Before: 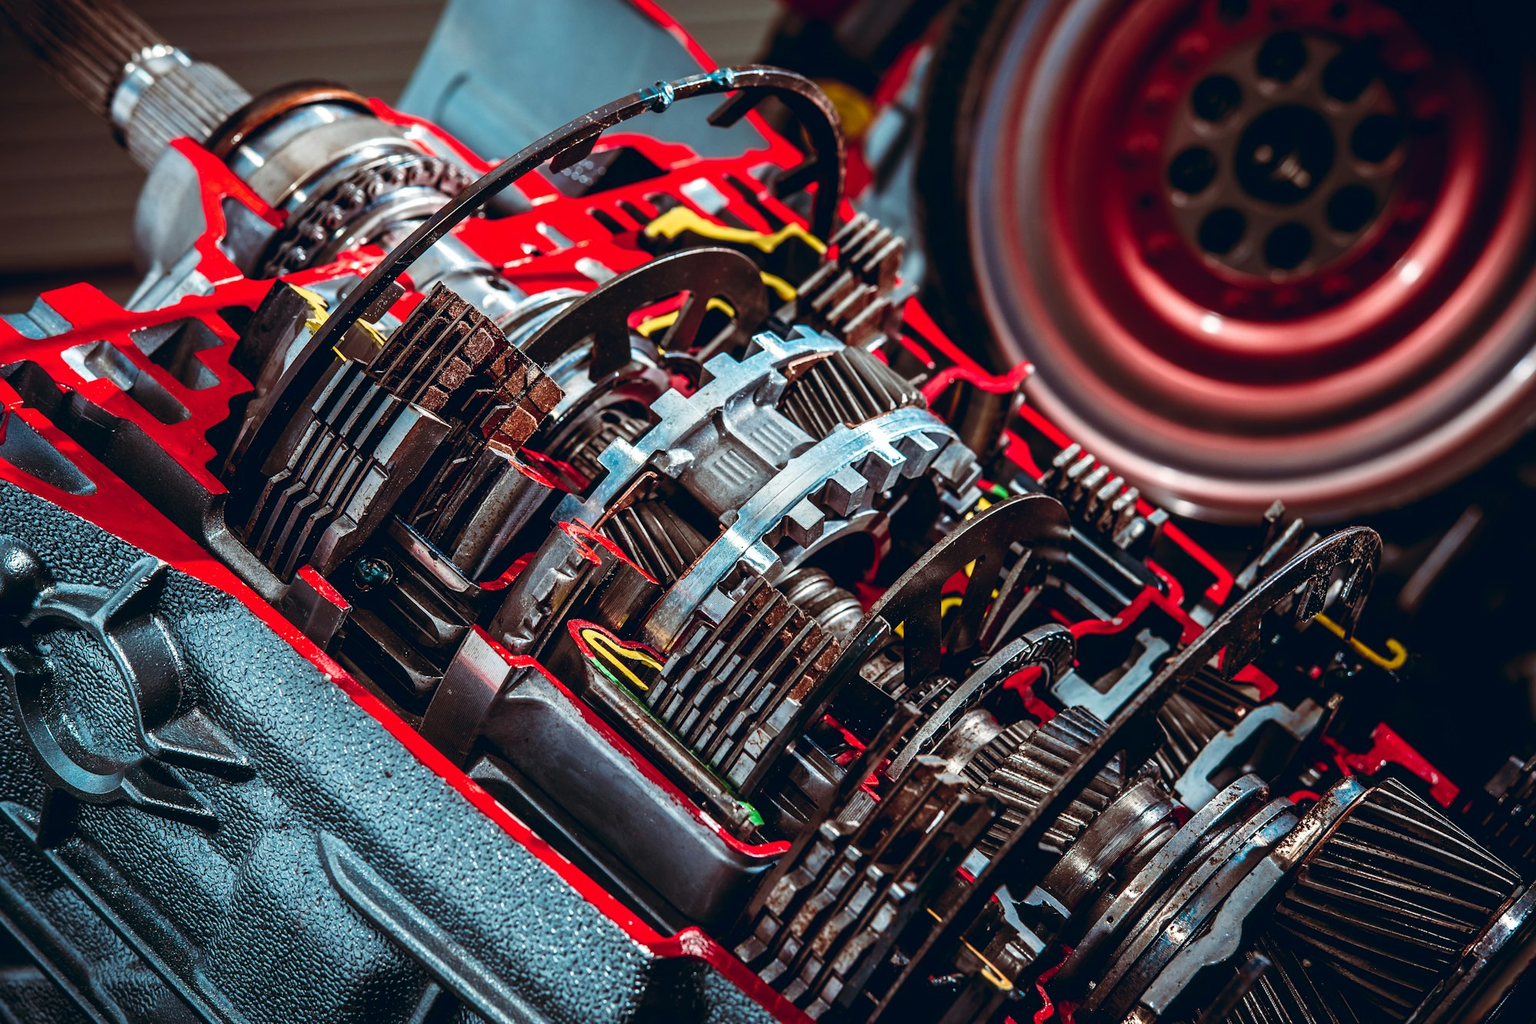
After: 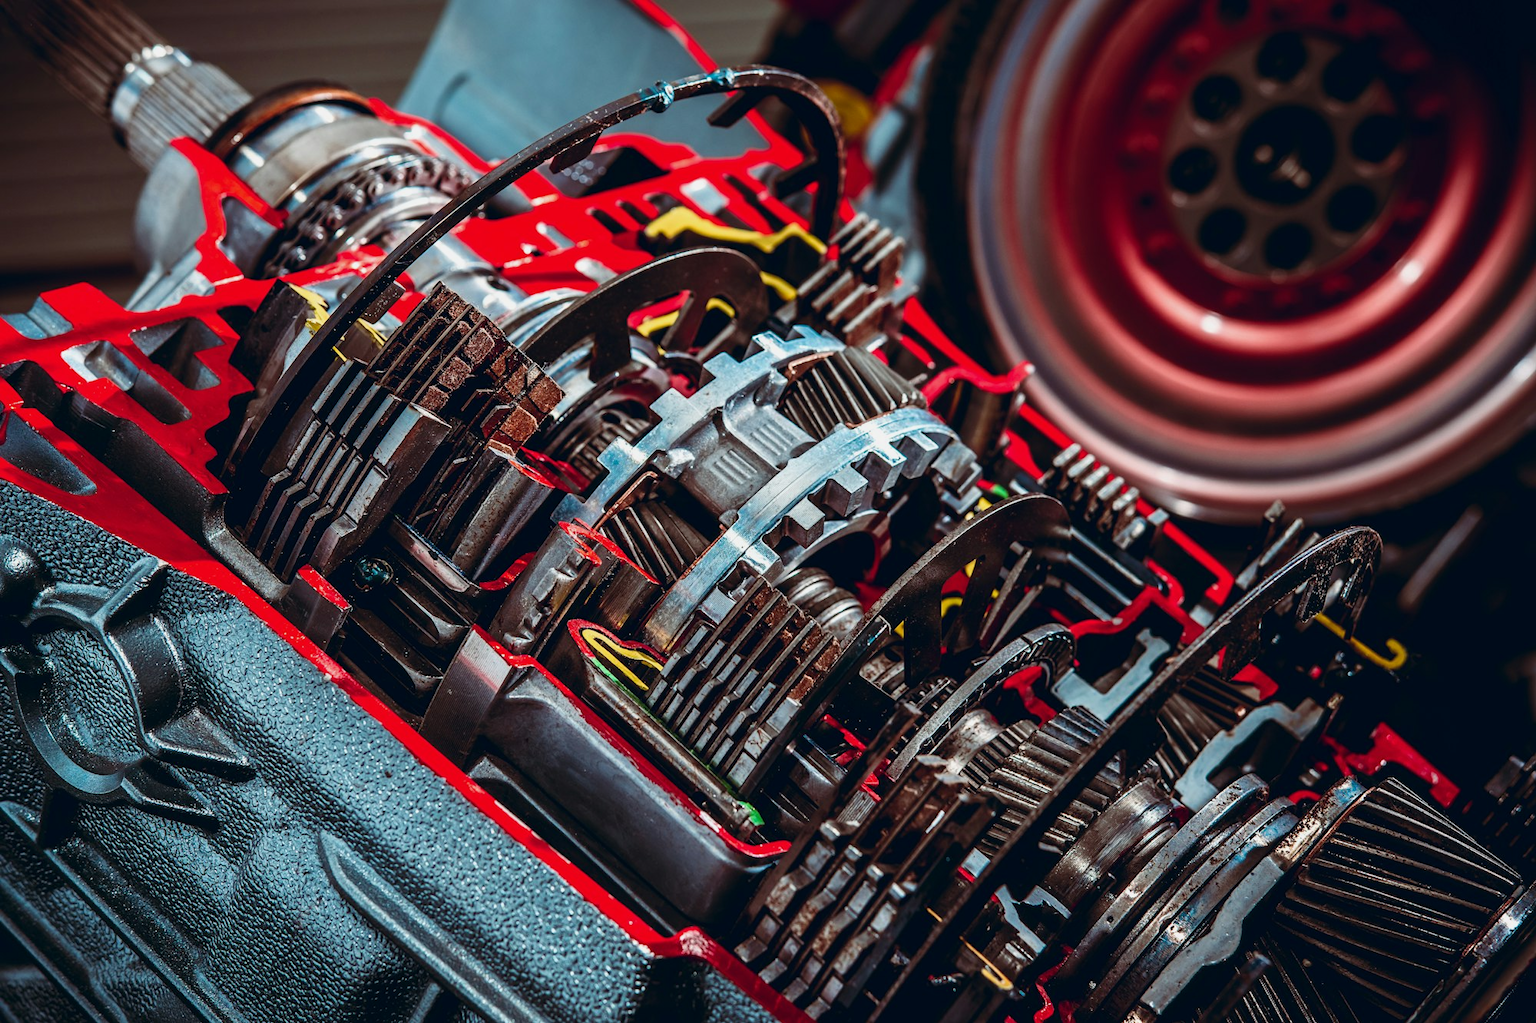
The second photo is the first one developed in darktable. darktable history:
exposure: exposure -0.176 EV, compensate exposure bias true, compensate highlight preservation false
